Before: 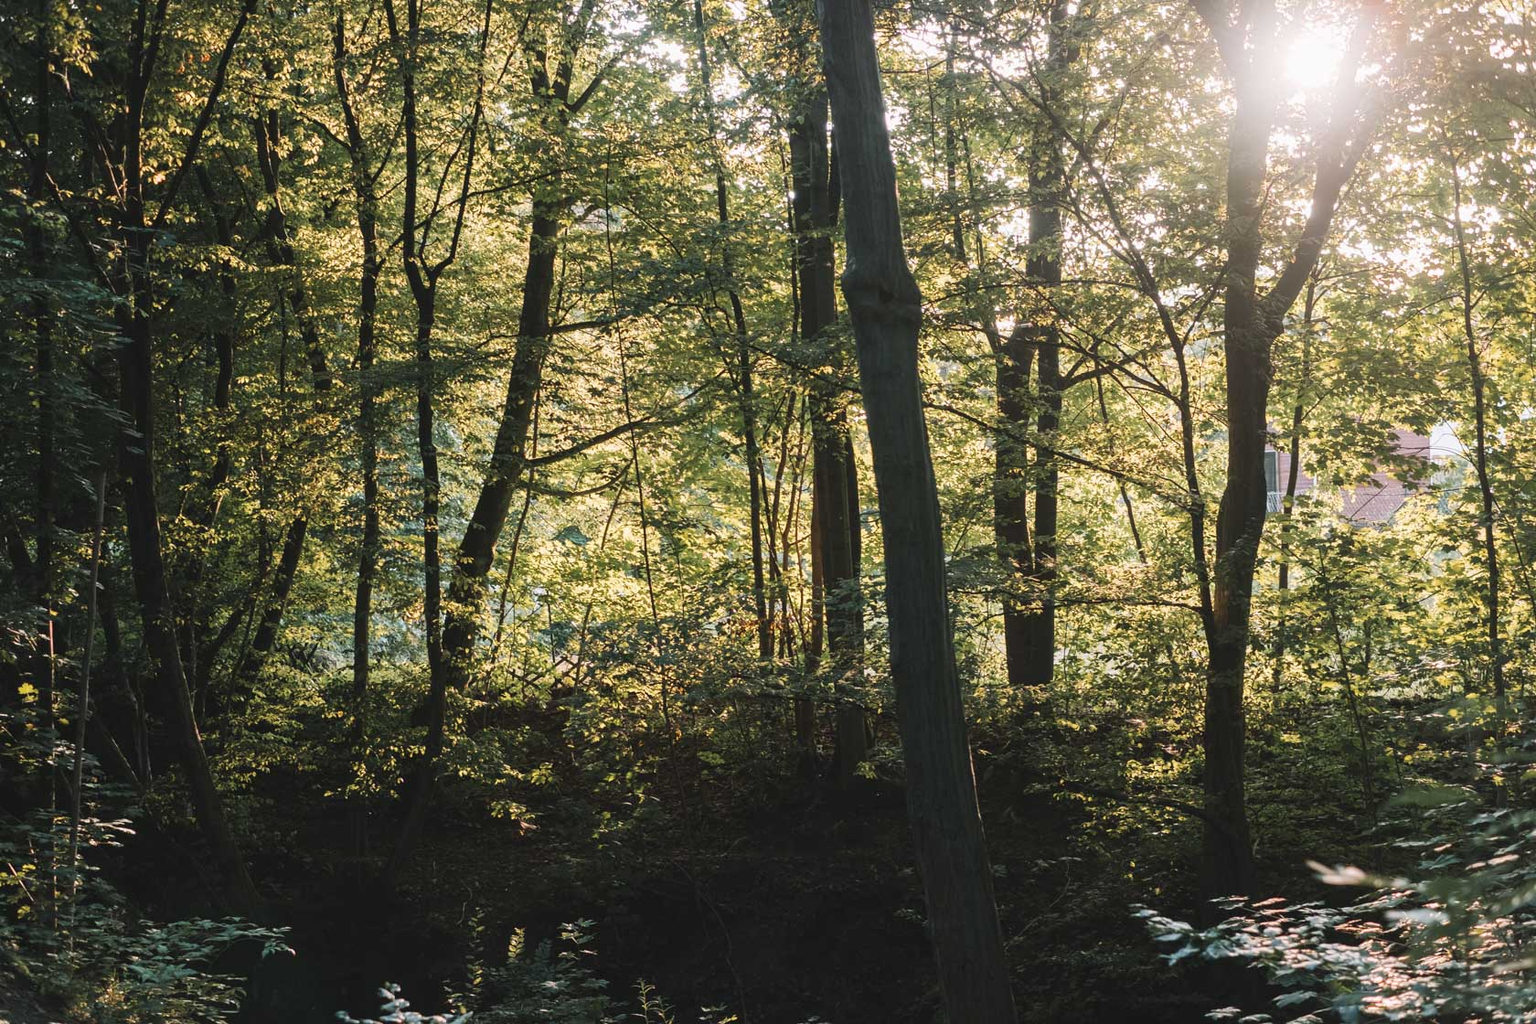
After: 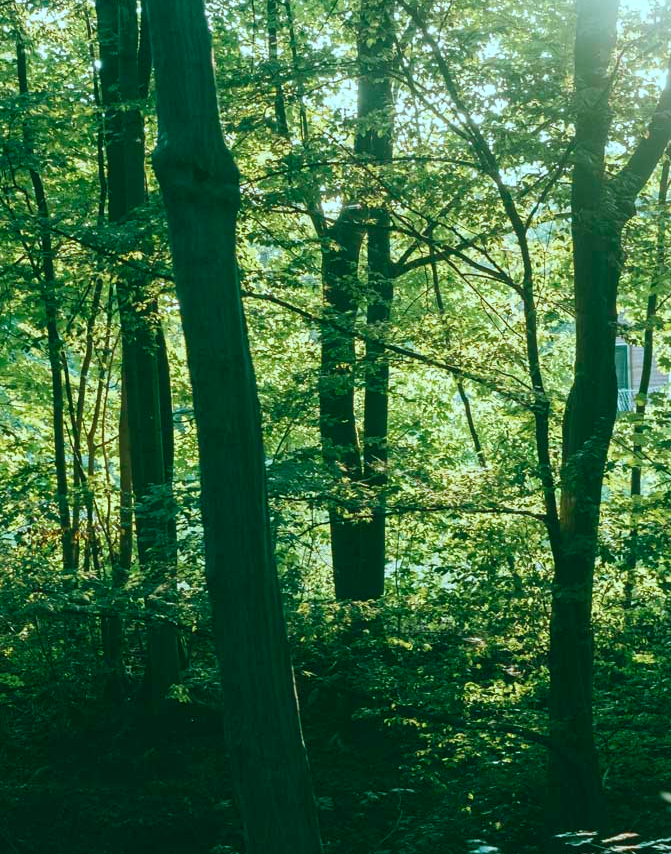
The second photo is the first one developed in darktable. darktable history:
crop: left 45.721%, top 13.393%, right 14.118%, bottom 10.01%
color balance rgb: shadows lift › chroma 11.71%, shadows lift › hue 133.46°, power › chroma 2.15%, power › hue 166.83°, highlights gain › chroma 4%, highlights gain › hue 200.2°, perceptual saturation grading › global saturation 18.05%
tone equalizer: on, module defaults
